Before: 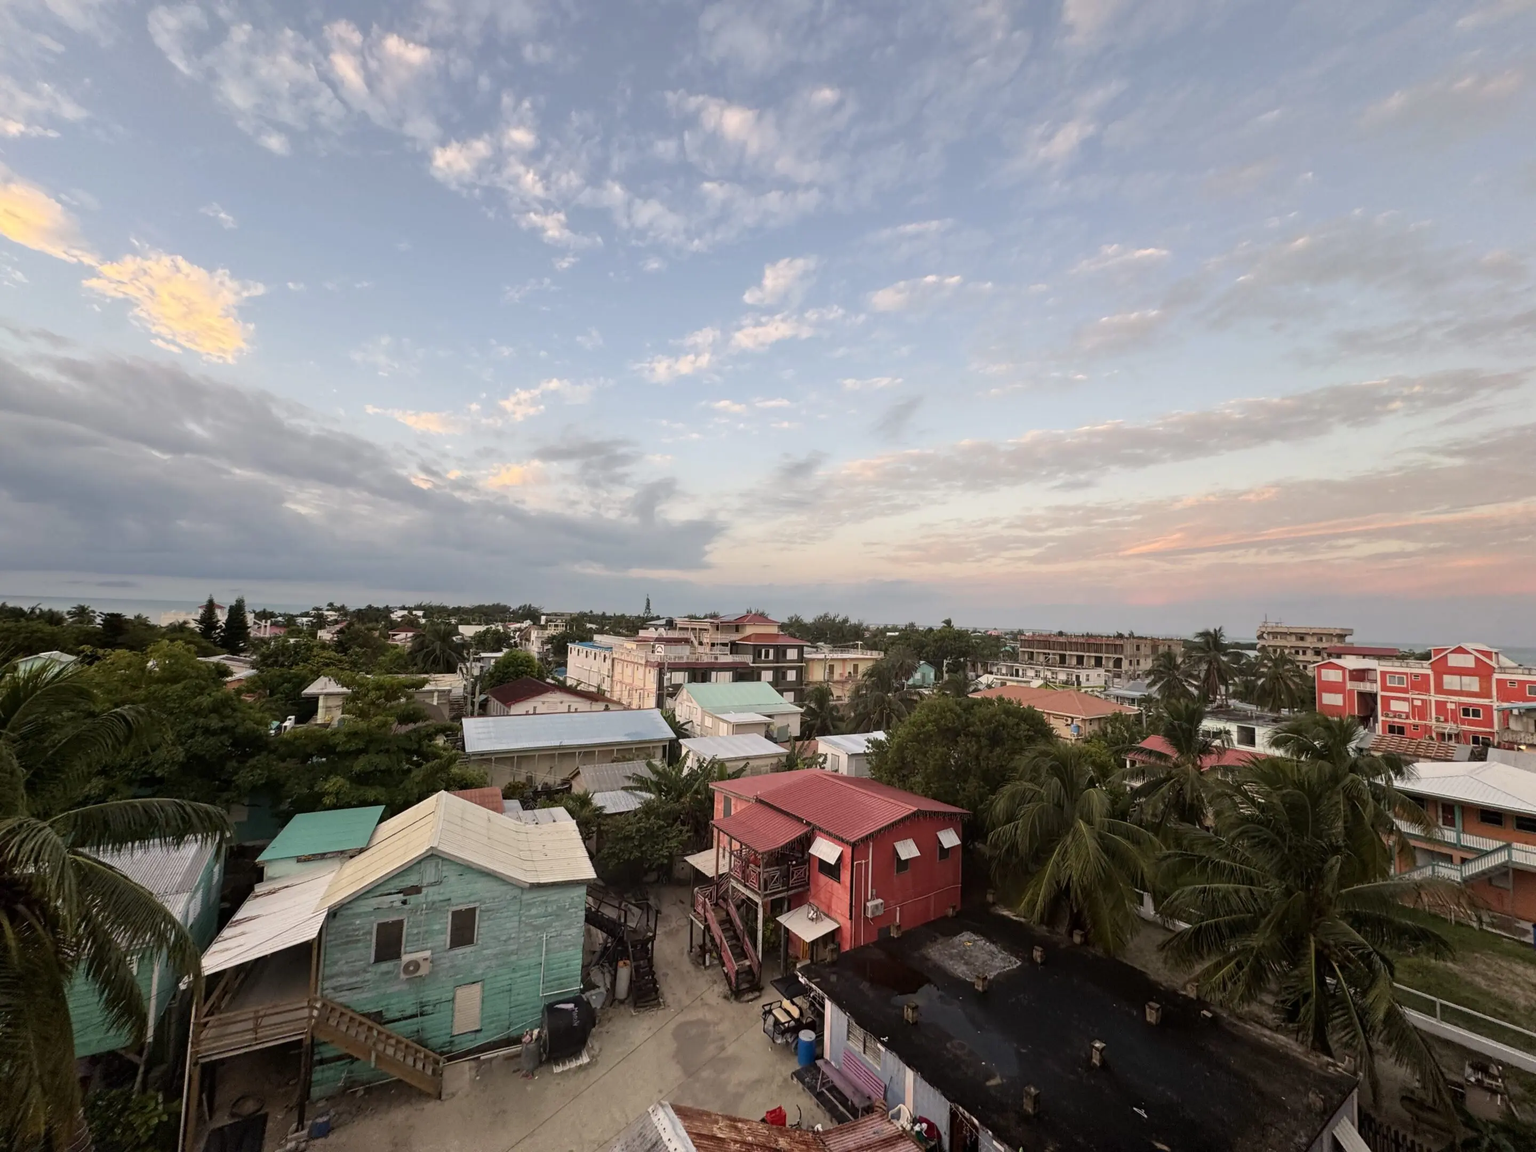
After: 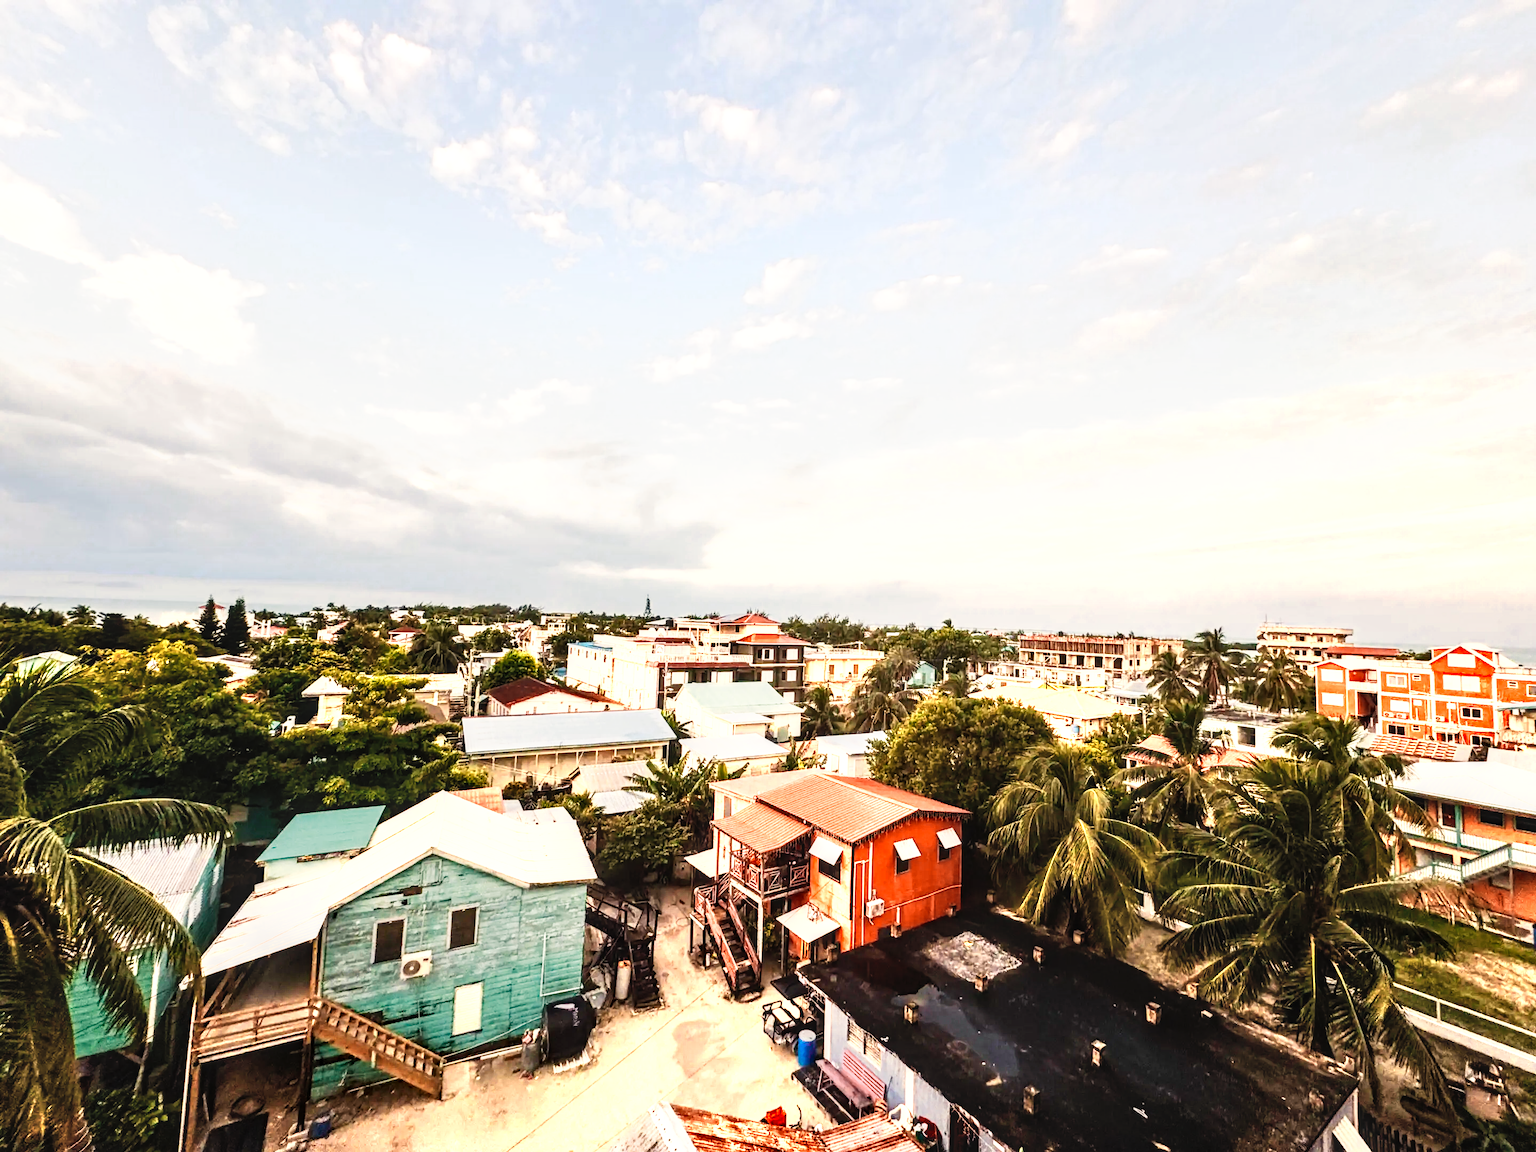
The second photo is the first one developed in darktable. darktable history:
local contrast: on, module defaults
base curve: curves: ch0 [(0, 0) (0.007, 0.004) (0.027, 0.03) (0.046, 0.07) (0.207, 0.54) (0.442, 0.872) (0.673, 0.972) (1, 1)], preserve colors none
shadows and highlights: shadows 32.7, highlights -46.2, compress 49.88%, soften with gaussian
contrast brightness saturation: contrast 0.196, brightness 0.161, saturation 0.218
color balance rgb: highlights gain › chroma 3.068%, highlights gain › hue 76.07°, perceptual saturation grading › global saturation 25.423%, perceptual saturation grading › highlights -50.134%, perceptual saturation grading › shadows 31.07%
color zones: curves: ch0 [(0.018, 0.548) (0.224, 0.64) (0.425, 0.447) (0.675, 0.575) (0.732, 0.579)]; ch1 [(0.066, 0.487) (0.25, 0.5) (0.404, 0.43) (0.75, 0.421) (0.956, 0.421)]; ch2 [(0.044, 0.561) (0.215, 0.465) (0.399, 0.544) (0.465, 0.548) (0.614, 0.447) (0.724, 0.43) (0.882, 0.623) (0.956, 0.632)], mix 33.14%
